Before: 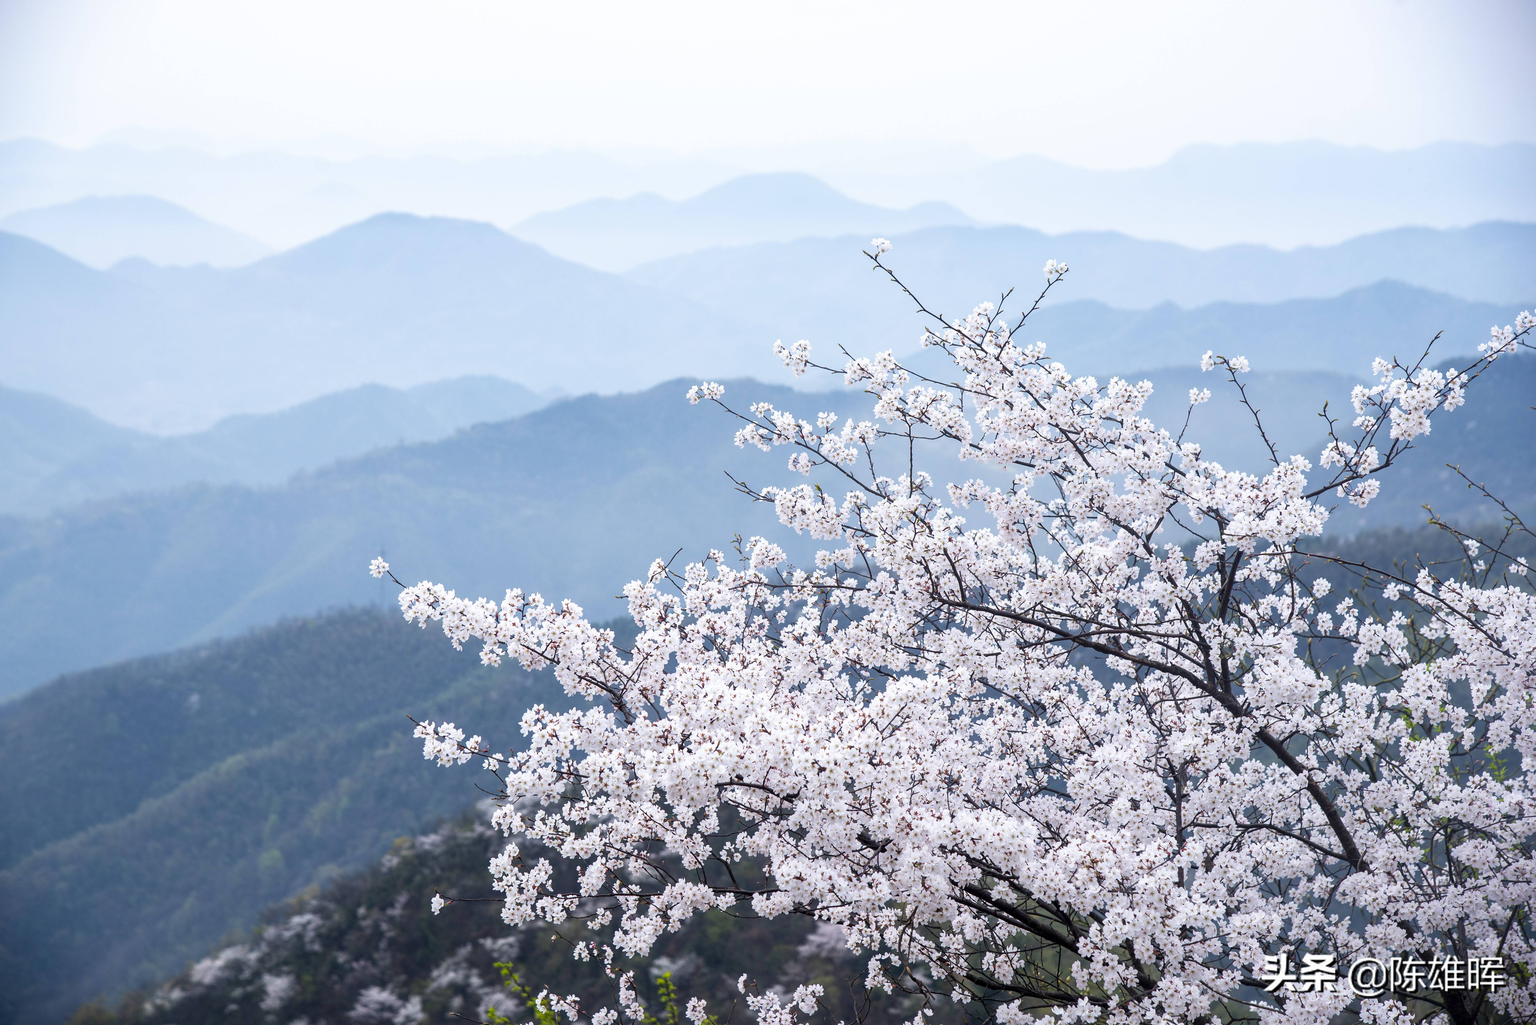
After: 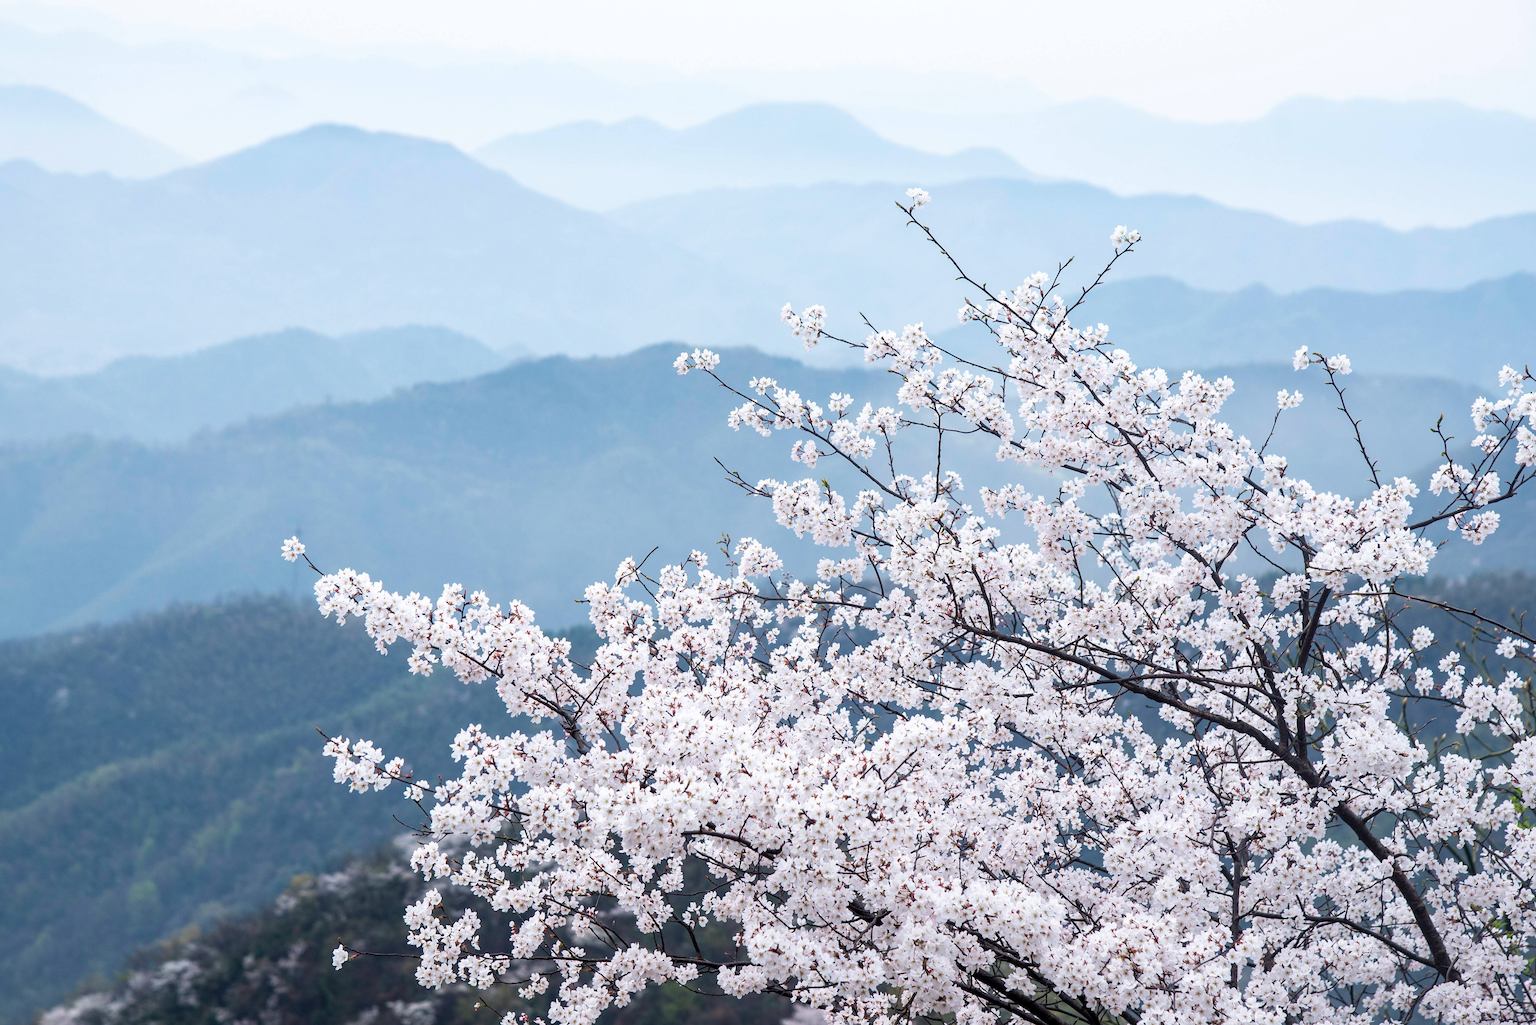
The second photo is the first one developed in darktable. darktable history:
crop and rotate: angle -3.27°, left 5.211%, top 5.211%, right 4.607%, bottom 4.607%
contrast brightness saturation: saturation -0.1
sharpen: radius 2.883, amount 0.868, threshold 47.523
